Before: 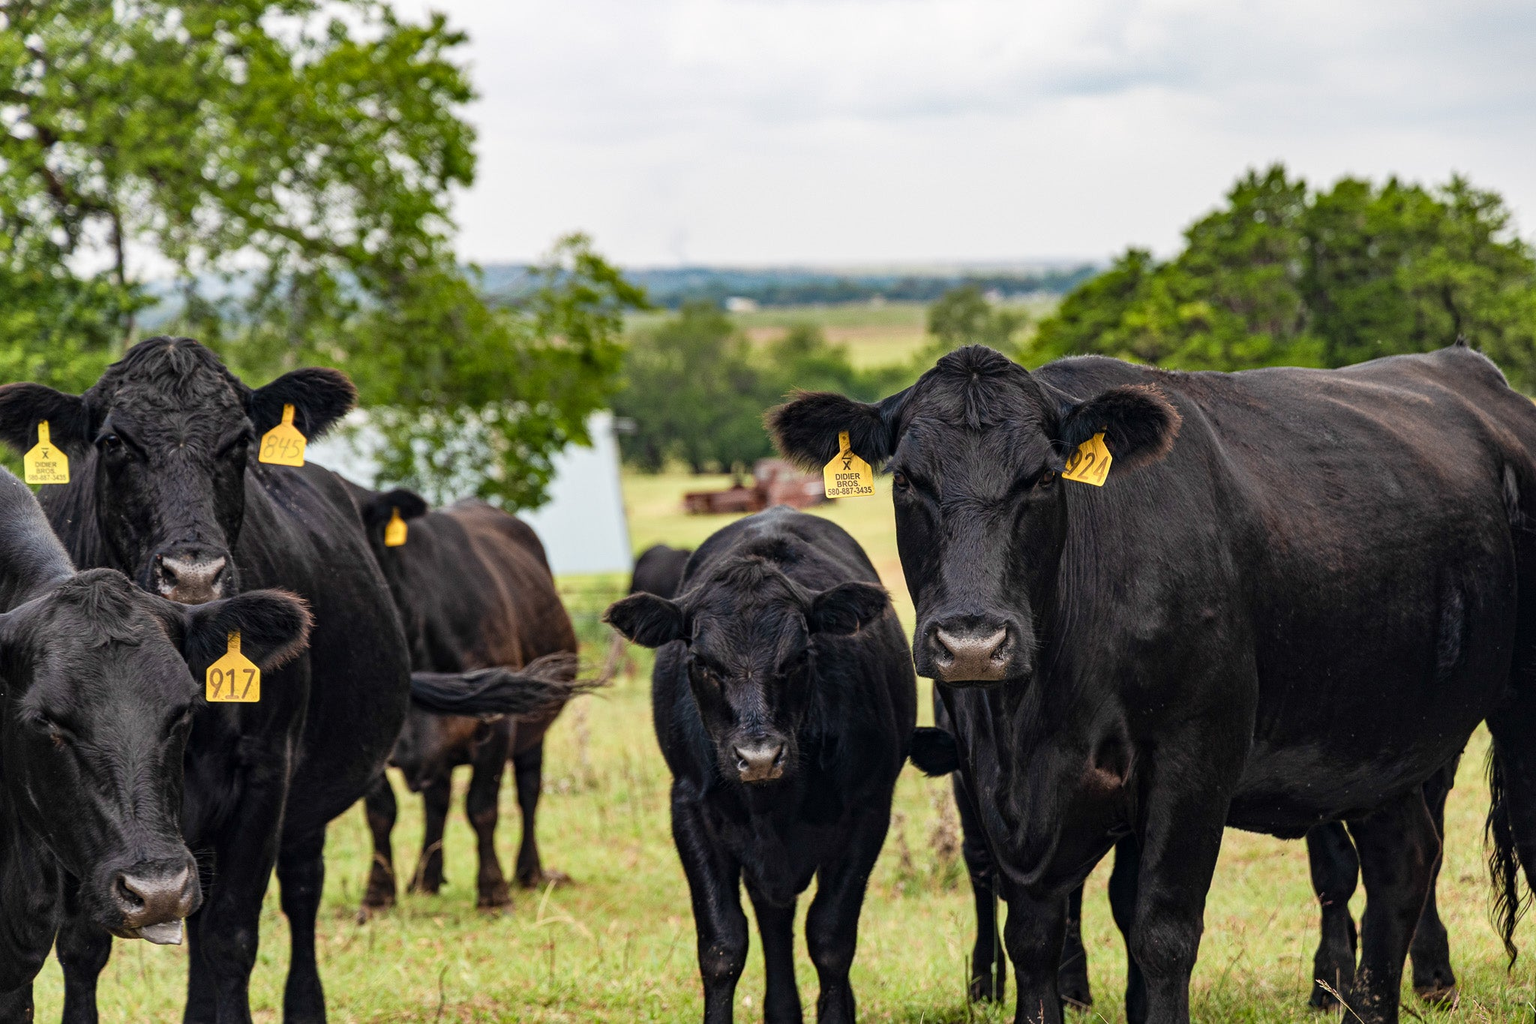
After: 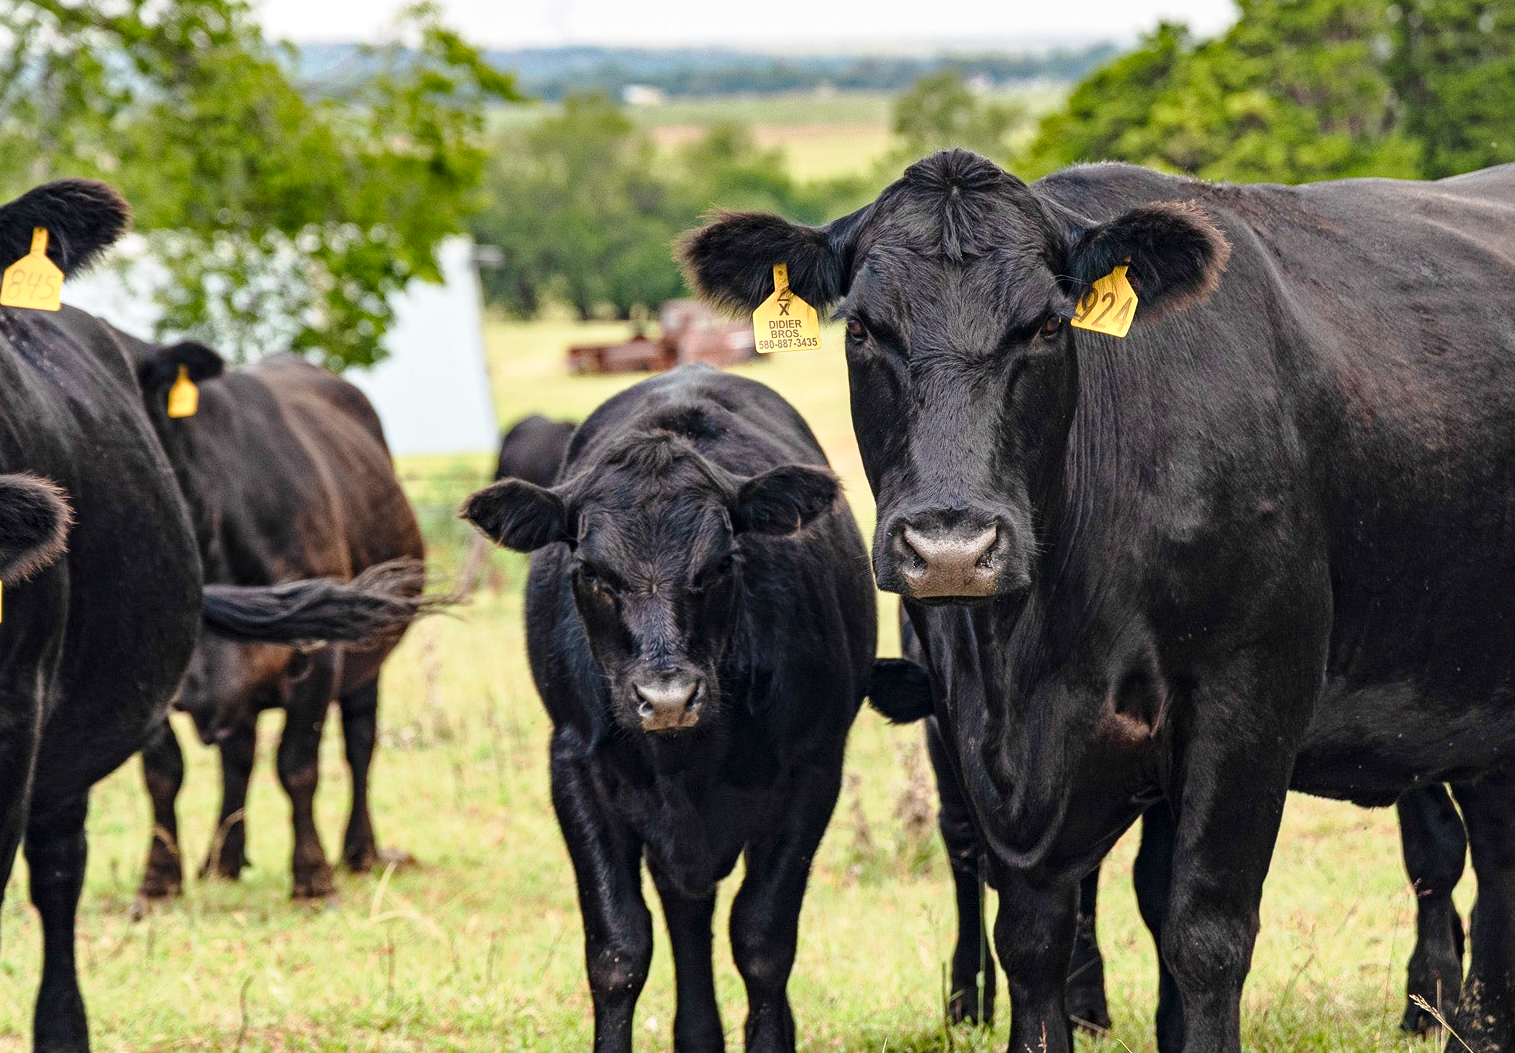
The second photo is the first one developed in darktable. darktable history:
crop: left 16.871%, top 22.857%, right 9.116%
tone curve: curves: ch0 [(0, 0) (0.003, 0.004) (0.011, 0.015) (0.025, 0.033) (0.044, 0.058) (0.069, 0.091) (0.1, 0.131) (0.136, 0.178) (0.177, 0.232) (0.224, 0.294) (0.277, 0.362) (0.335, 0.434) (0.399, 0.512) (0.468, 0.582) (0.543, 0.646) (0.623, 0.713) (0.709, 0.783) (0.801, 0.876) (0.898, 0.938) (1, 1)], preserve colors none
exposure: exposure 0.2 EV, compensate highlight preservation false
